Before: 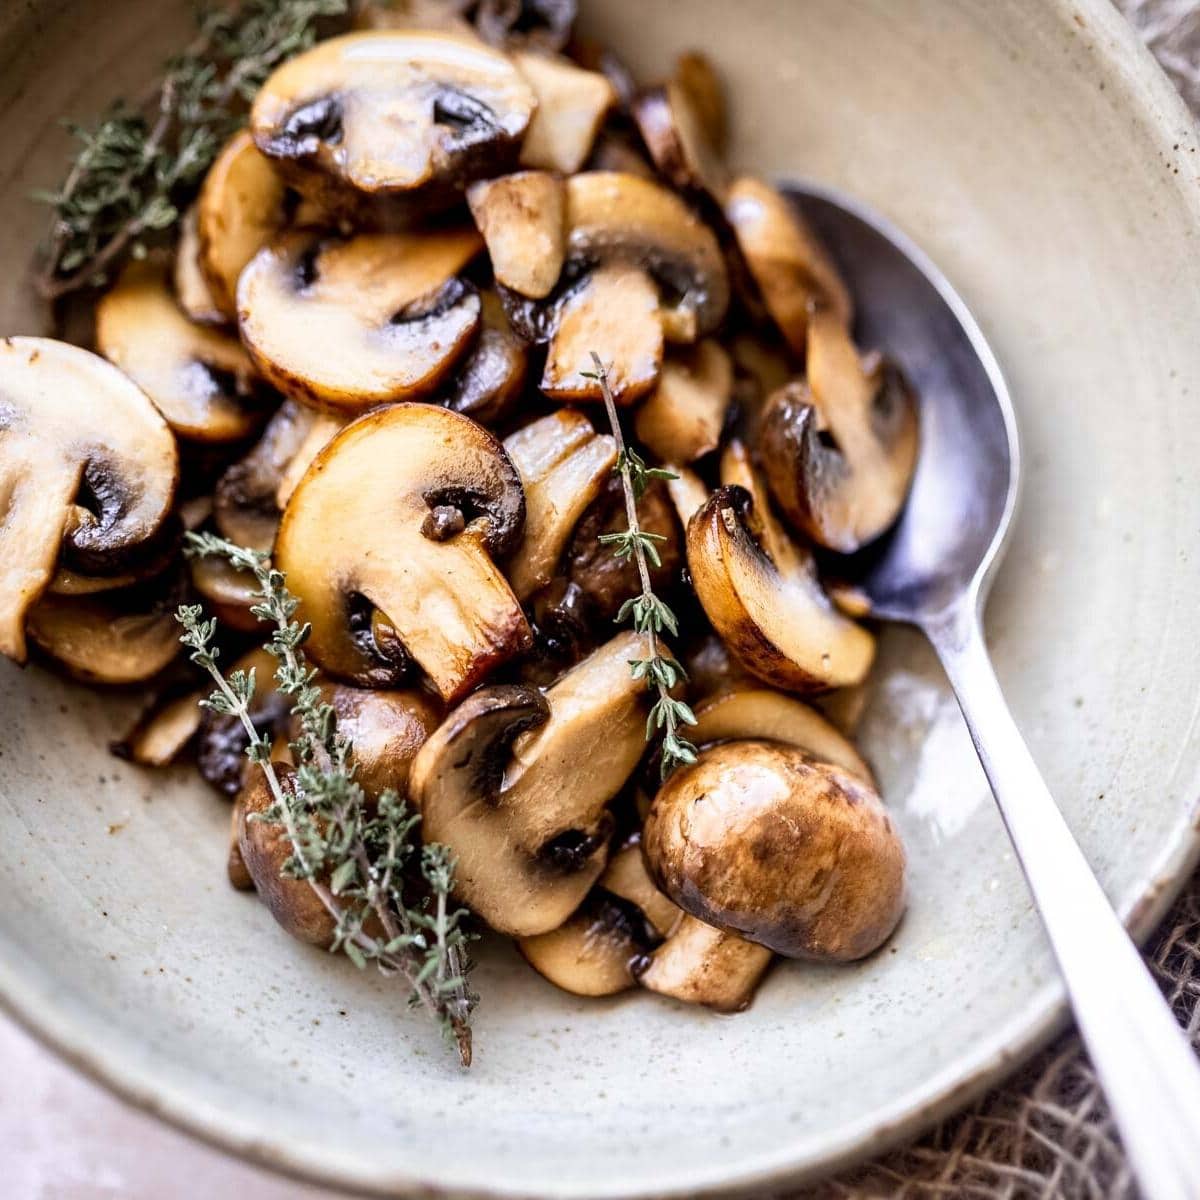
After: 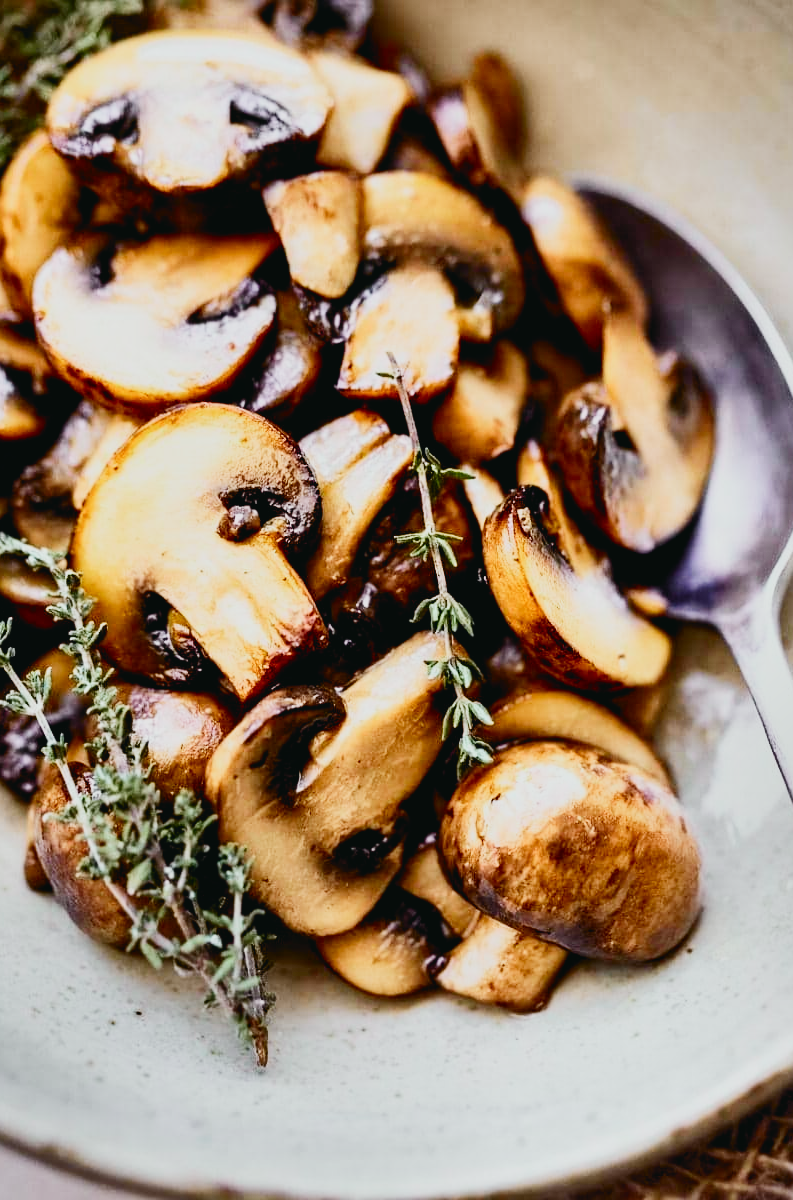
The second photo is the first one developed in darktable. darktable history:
tone curve: curves: ch0 [(0, 0.028) (0.037, 0.05) (0.123, 0.108) (0.19, 0.164) (0.269, 0.247) (0.475, 0.533) (0.595, 0.695) (0.718, 0.823) (0.855, 0.913) (1, 0.982)]; ch1 [(0, 0) (0.243, 0.245) (0.427, 0.41) (0.493, 0.481) (0.505, 0.502) (0.536, 0.545) (0.56, 0.582) (0.611, 0.644) (0.769, 0.807) (1, 1)]; ch2 [(0, 0) (0.249, 0.216) (0.349, 0.321) (0.424, 0.442) (0.476, 0.483) (0.498, 0.499) (0.517, 0.519) (0.532, 0.55) (0.569, 0.608) (0.614, 0.661) (0.706, 0.75) (0.808, 0.809) (0.991, 0.968)], color space Lab, independent channels, preserve colors none
shadows and highlights: shadows 30.72, highlights -62.85, highlights color adjustment 32.47%, soften with gaussian
filmic rgb: black relative exposure -7.65 EV, white relative exposure 4.56 EV, hardness 3.61, preserve chrominance no, color science v4 (2020)
crop: left 17.018%, right 16.886%
